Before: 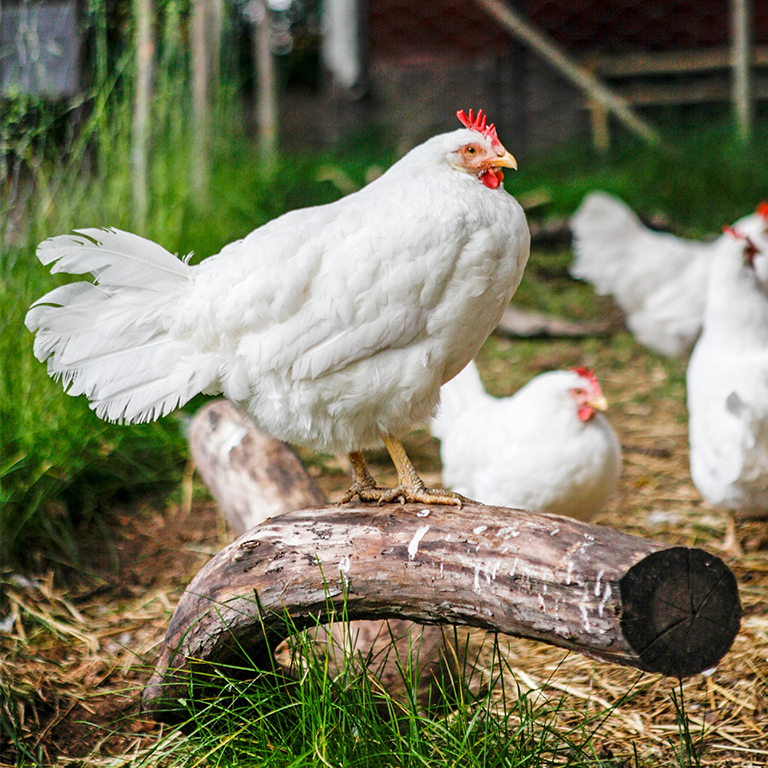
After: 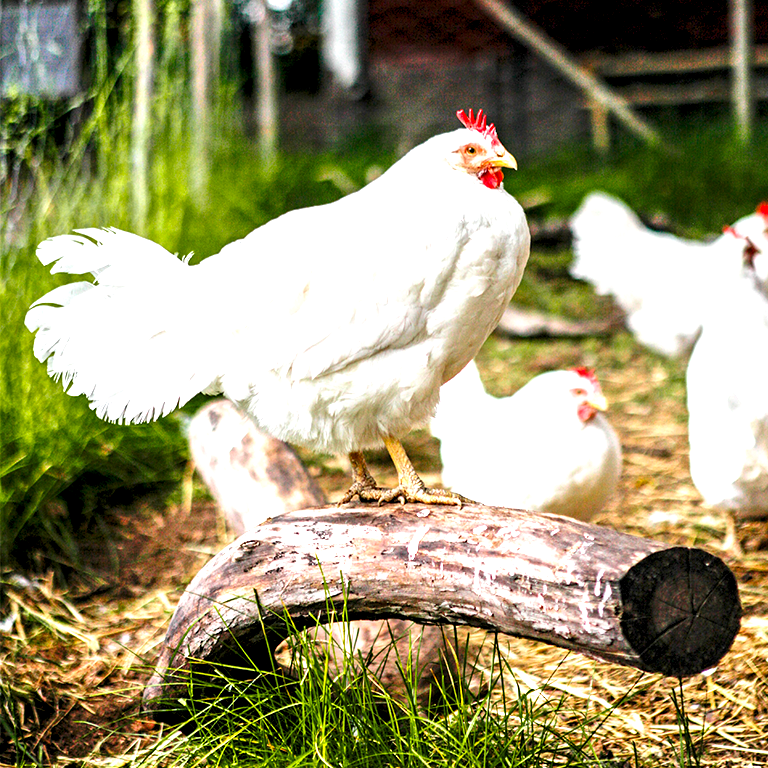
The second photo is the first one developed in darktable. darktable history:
color zones: curves: ch2 [(0, 0.5) (0.143, 0.5) (0.286, 0.489) (0.415, 0.421) (0.571, 0.5) (0.714, 0.5) (0.857, 0.5) (1, 0.5)]
contrast brightness saturation: contrast 0.07, brightness -0.14, saturation 0.11
rgb levels: levels [[0.013, 0.434, 0.89], [0, 0.5, 1], [0, 0.5, 1]]
exposure: black level correction 0, exposure 0.95 EV, compensate exposure bias true, compensate highlight preservation false
